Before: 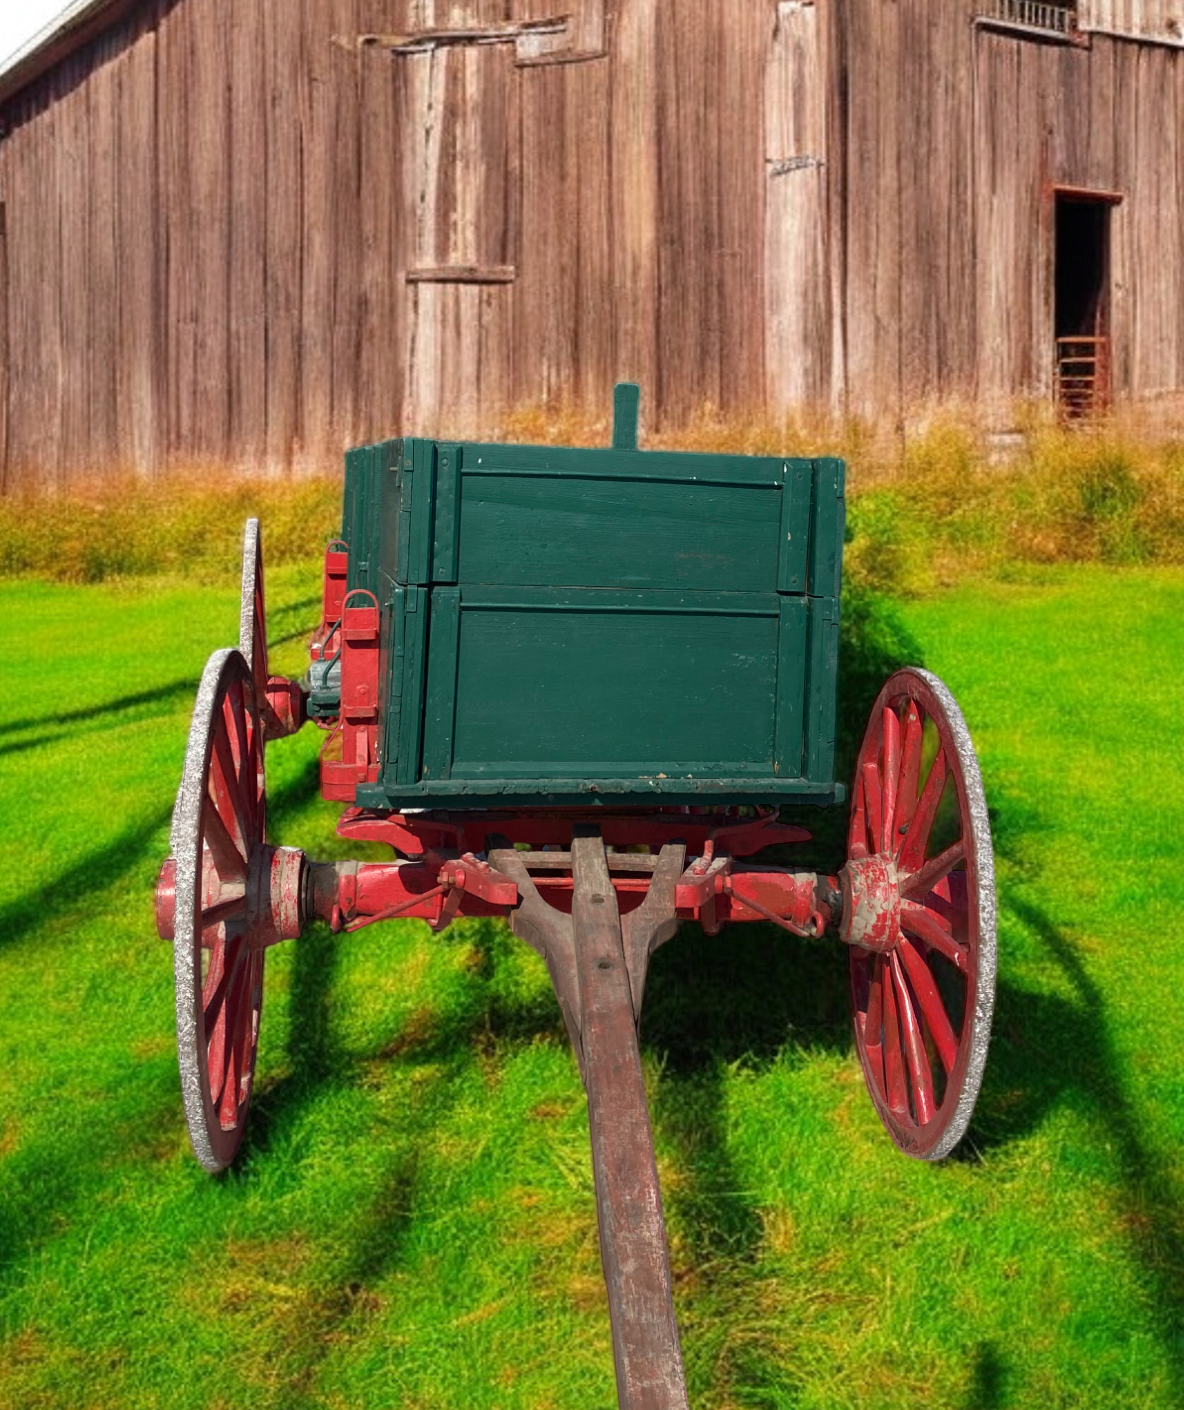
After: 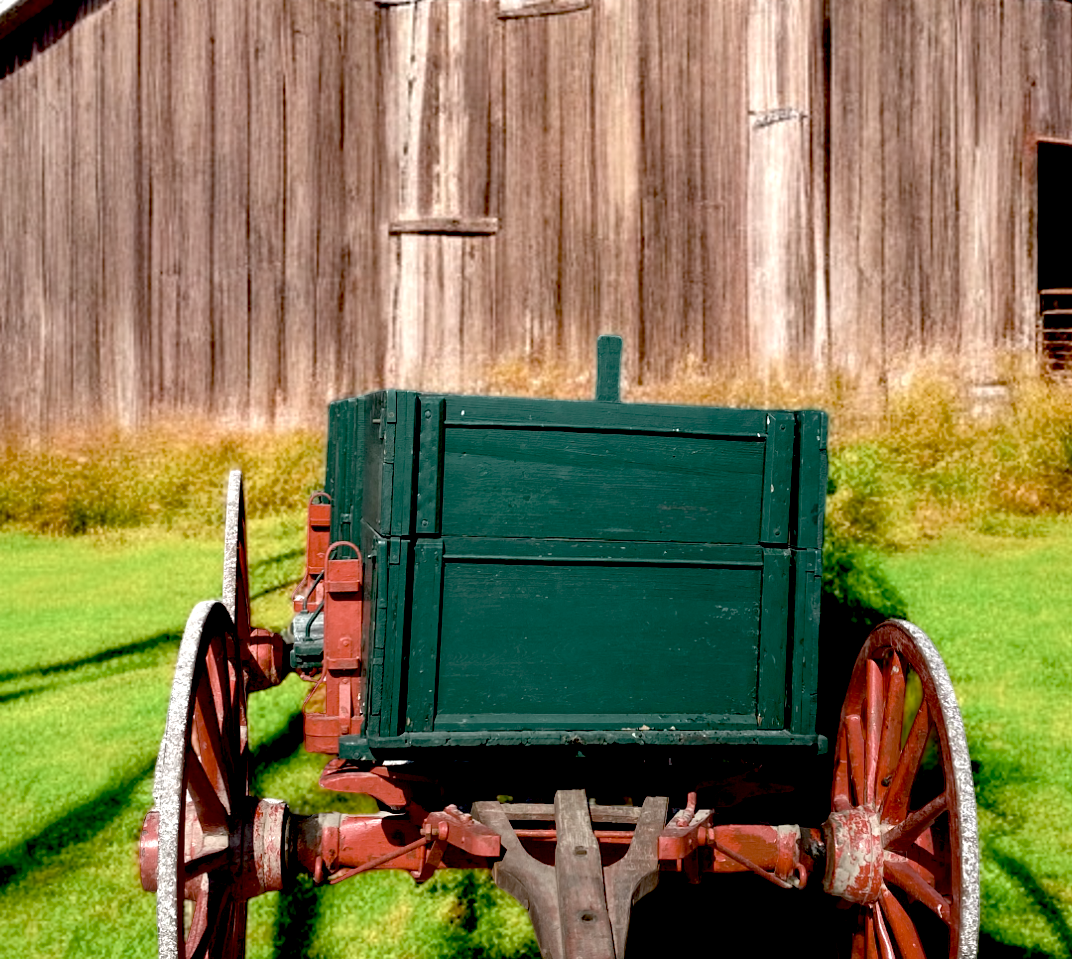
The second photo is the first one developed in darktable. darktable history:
tone equalizer: on, module defaults
color correction: highlights b* -0.032, saturation 0.62
crop: left 1.517%, top 3.449%, right 7.62%, bottom 28.481%
exposure: black level correction 0.038, exposure 0.499 EV, compensate highlight preservation false
